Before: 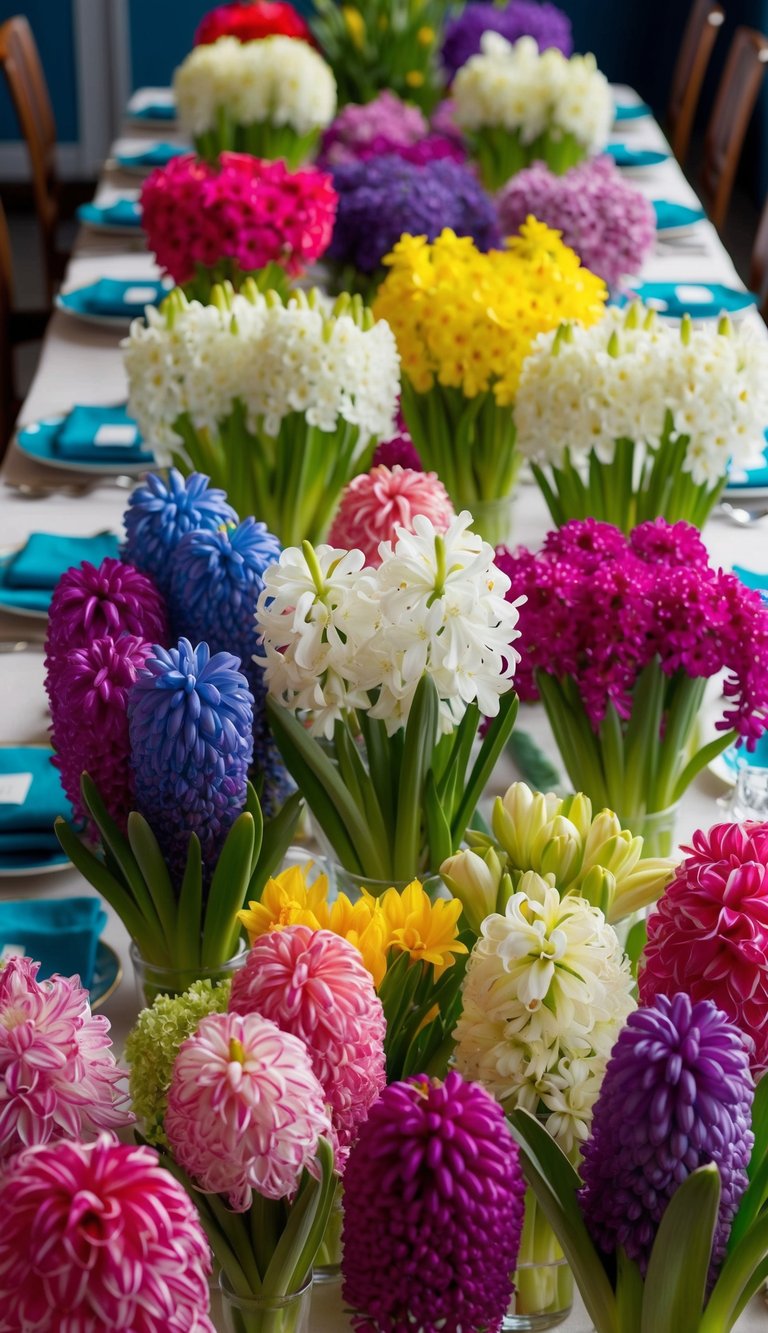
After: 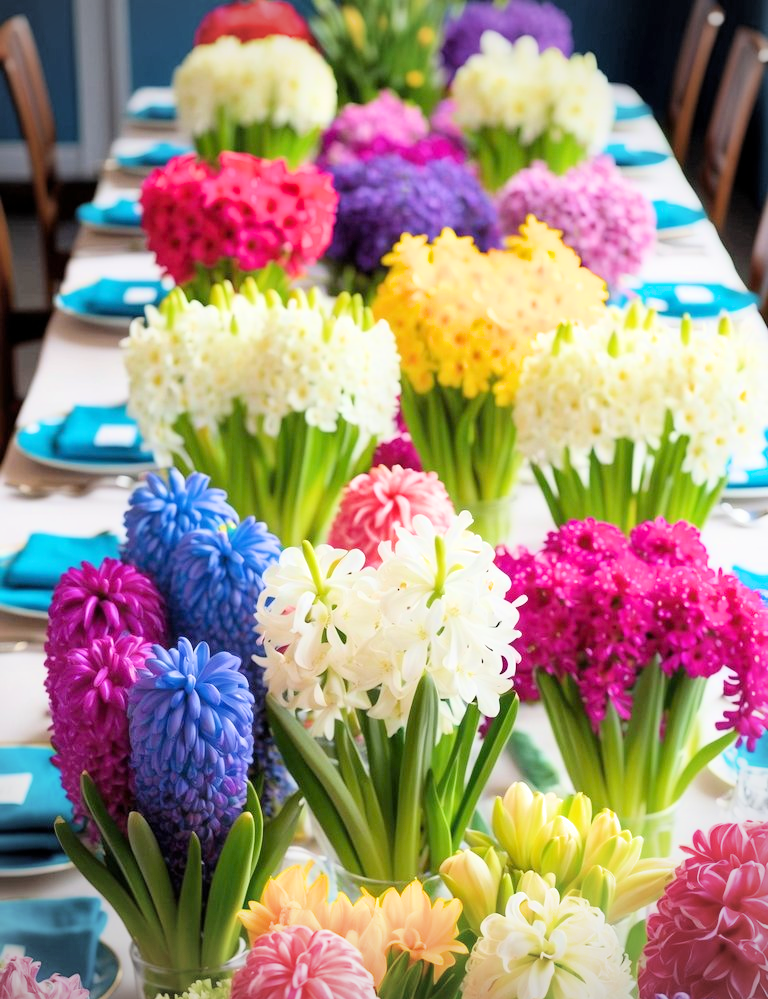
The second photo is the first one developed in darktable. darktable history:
filmic rgb: black relative exposure -7.65 EV, white relative exposure 4.56 EV, hardness 3.61, color science v6 (2022)
local contrast: mode bilateral grid, contrast 10, coarseness 25, detail 115%, midtone range 0.2
crop: bottom 24.988%
exposure: black level correction 0, exposure 1.741 EV, compensate exposure bias true, compensate highlight preservation false
vignetting: fall-off start 79.88%
